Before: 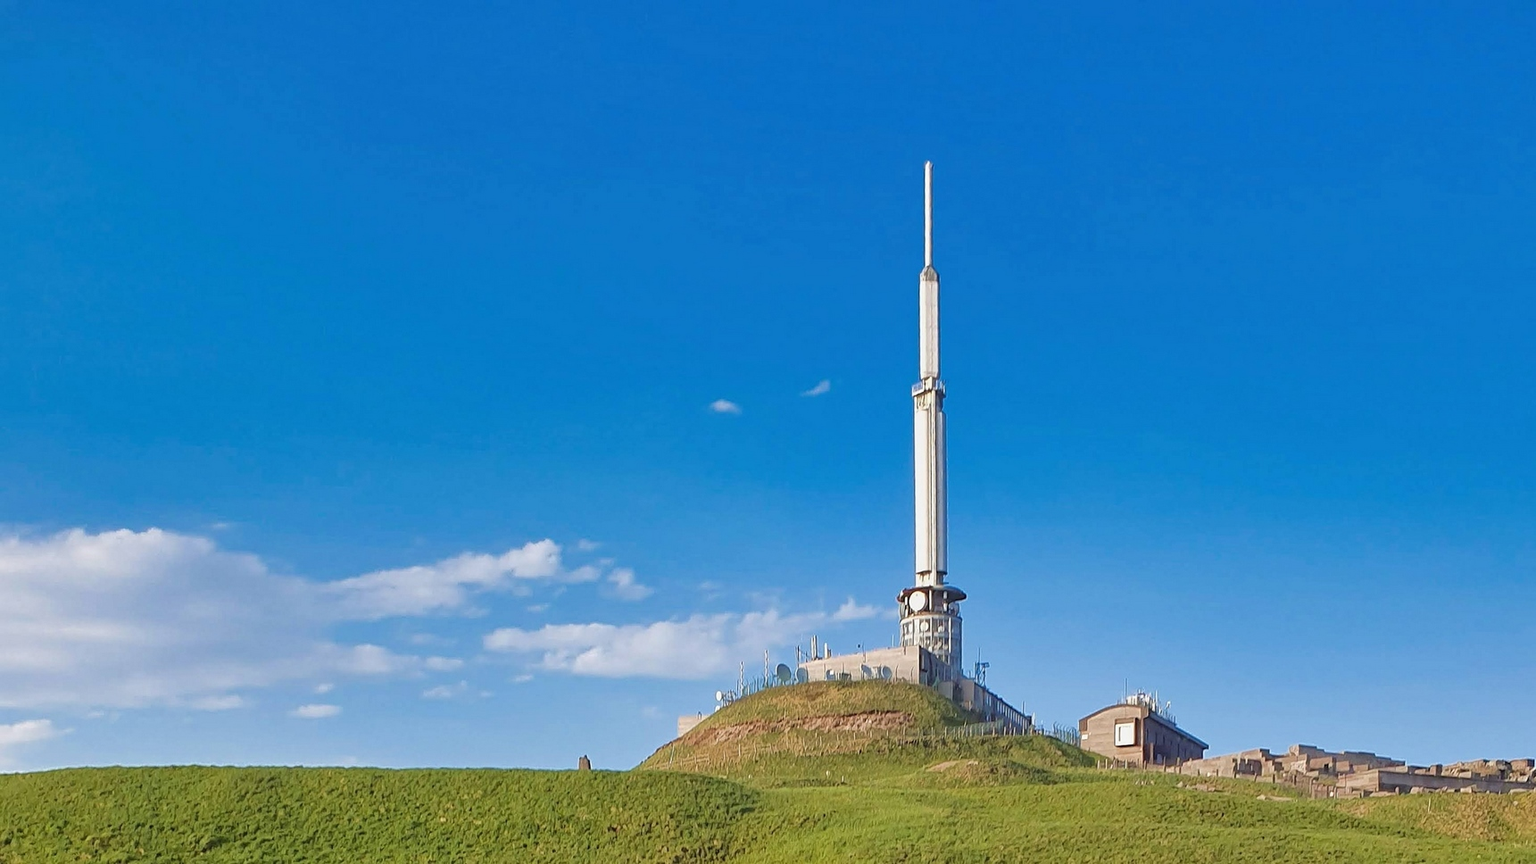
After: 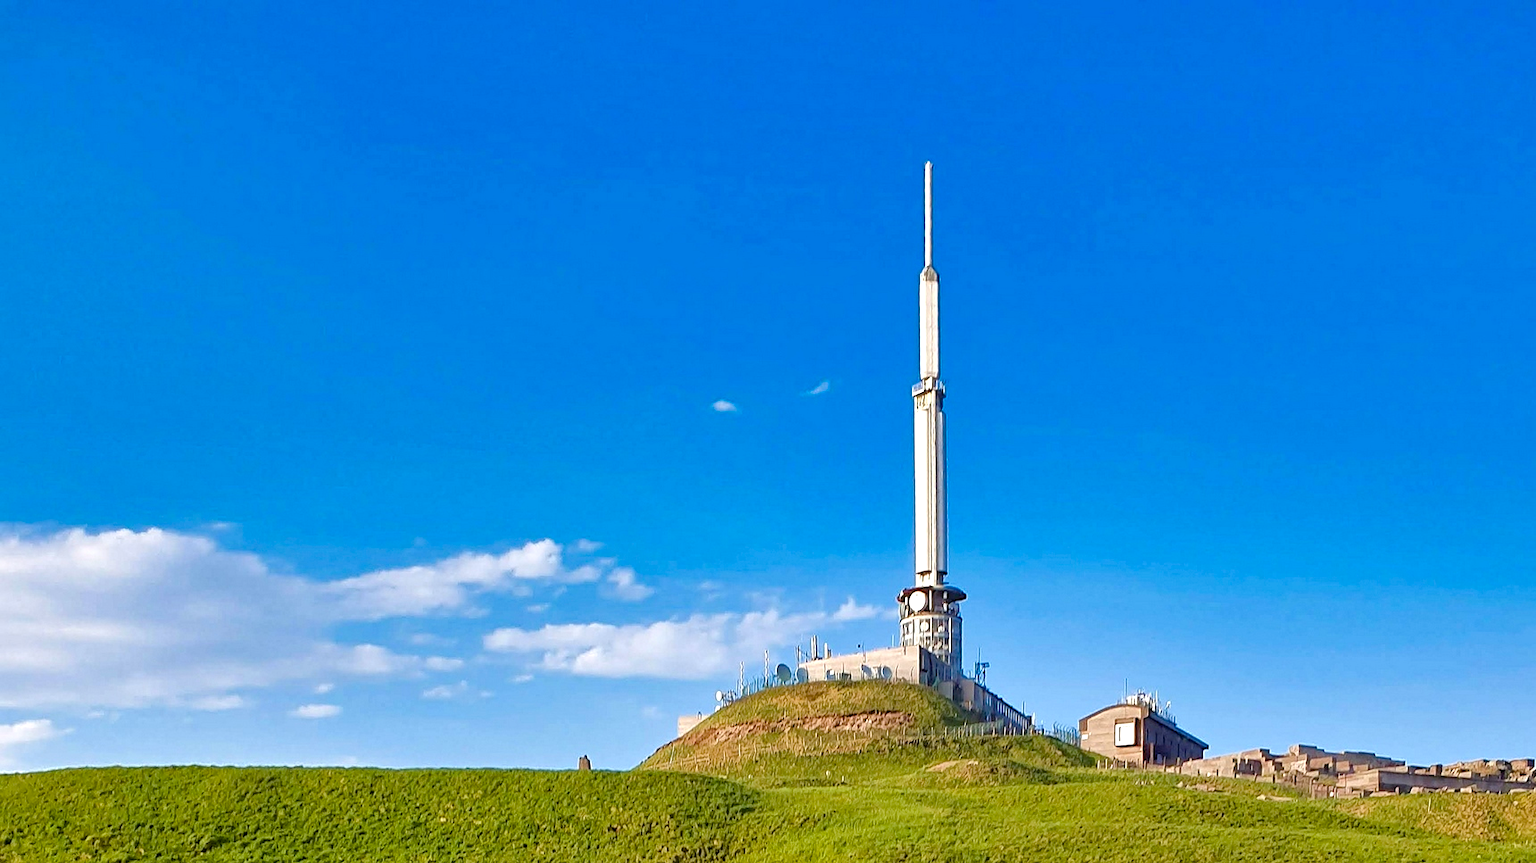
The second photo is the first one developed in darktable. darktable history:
color balance rgb: highlights gain › luminance 17.375%, global offset › luminance -0.488%, linear chroma grading › shadows -8.503%, linear chroma grading › global chroma 9.823%, perceptual saturation grading › global saturation 20%, perceptual saturation grading › highlights -25.046%, perceptual saturation grading › shadows 25.738%, perceptual brilliance grading › global brilliance 2.844%
contrast equalizer: y [[0.6 ×6], [0.55 ×6], [0 ×6], [0 ×6], [0 ×6]], mix 0.32
